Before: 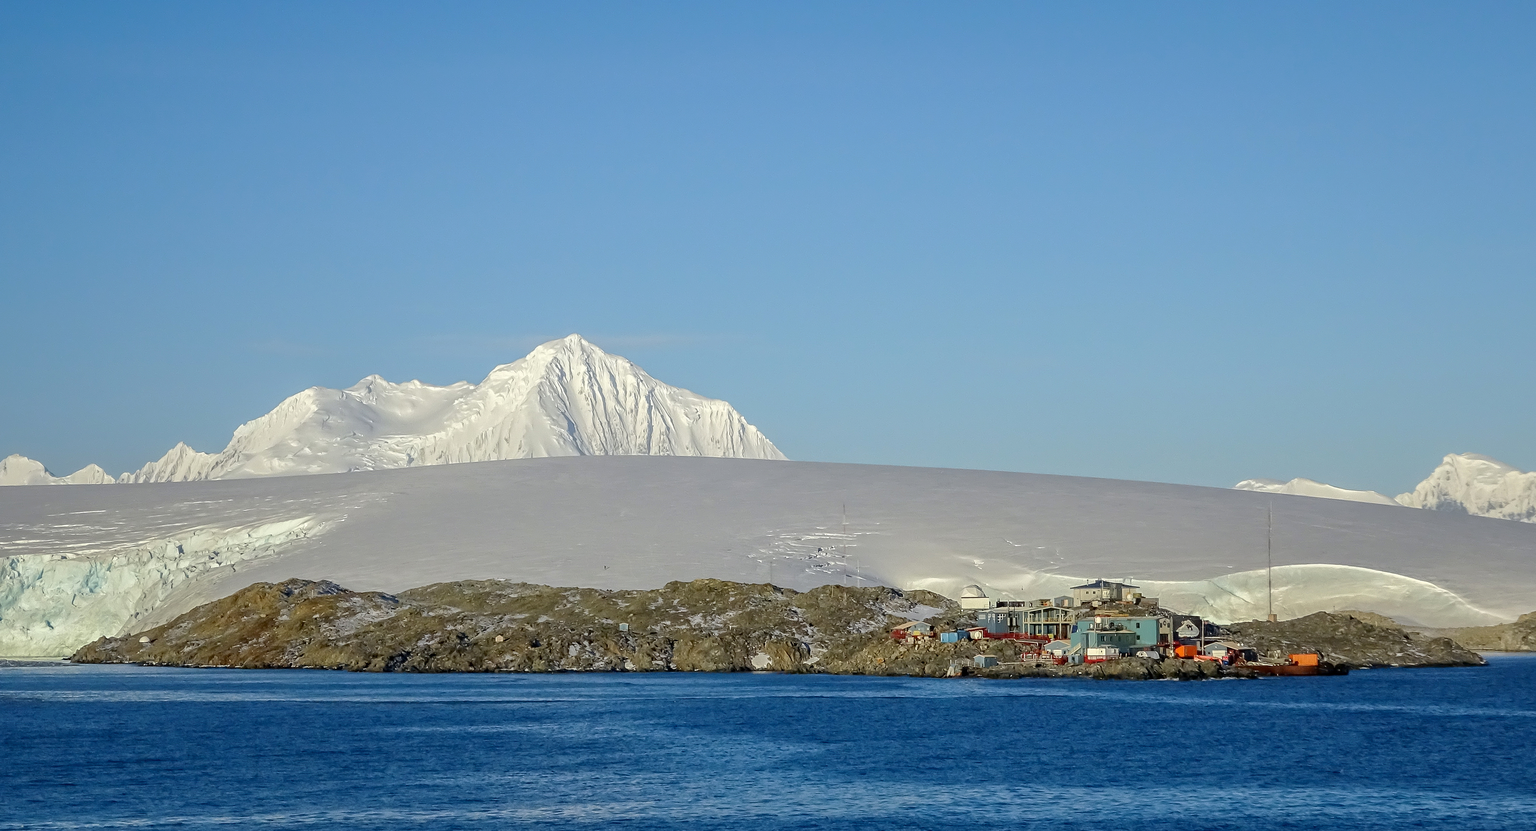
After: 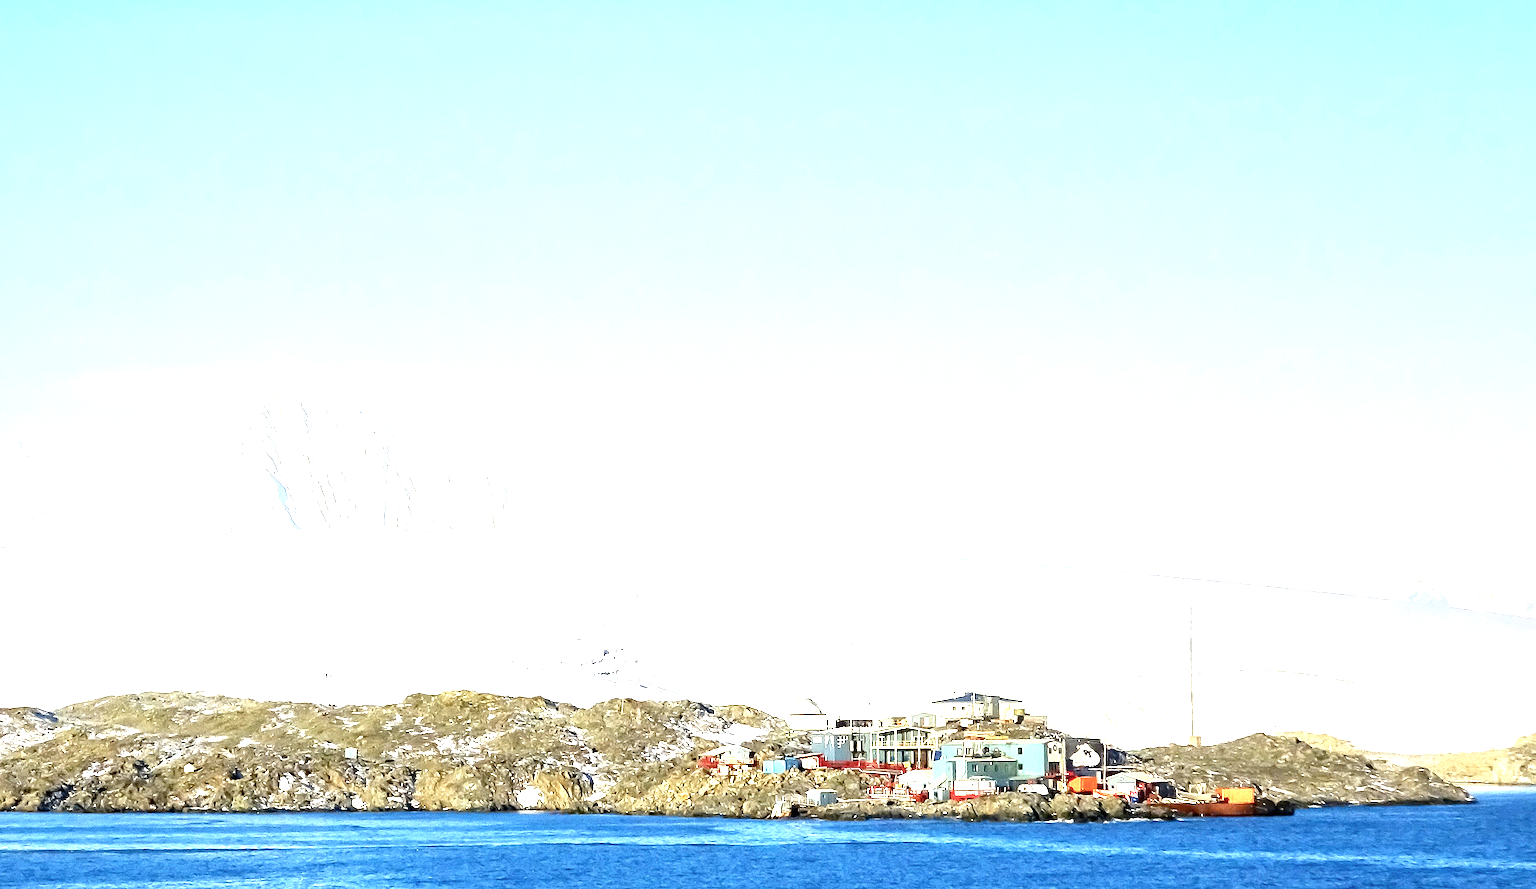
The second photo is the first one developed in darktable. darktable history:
crop: left 23.095%, top 5.827%, bottom 11.854%
exposure: black level correction 0, exposure 2.138 EV, compensate exposure bias true, compensate highlight preservation false
color calibration: illuminant same as pipeline (D50), adaptation none (bypass), gamut compression 1.72
